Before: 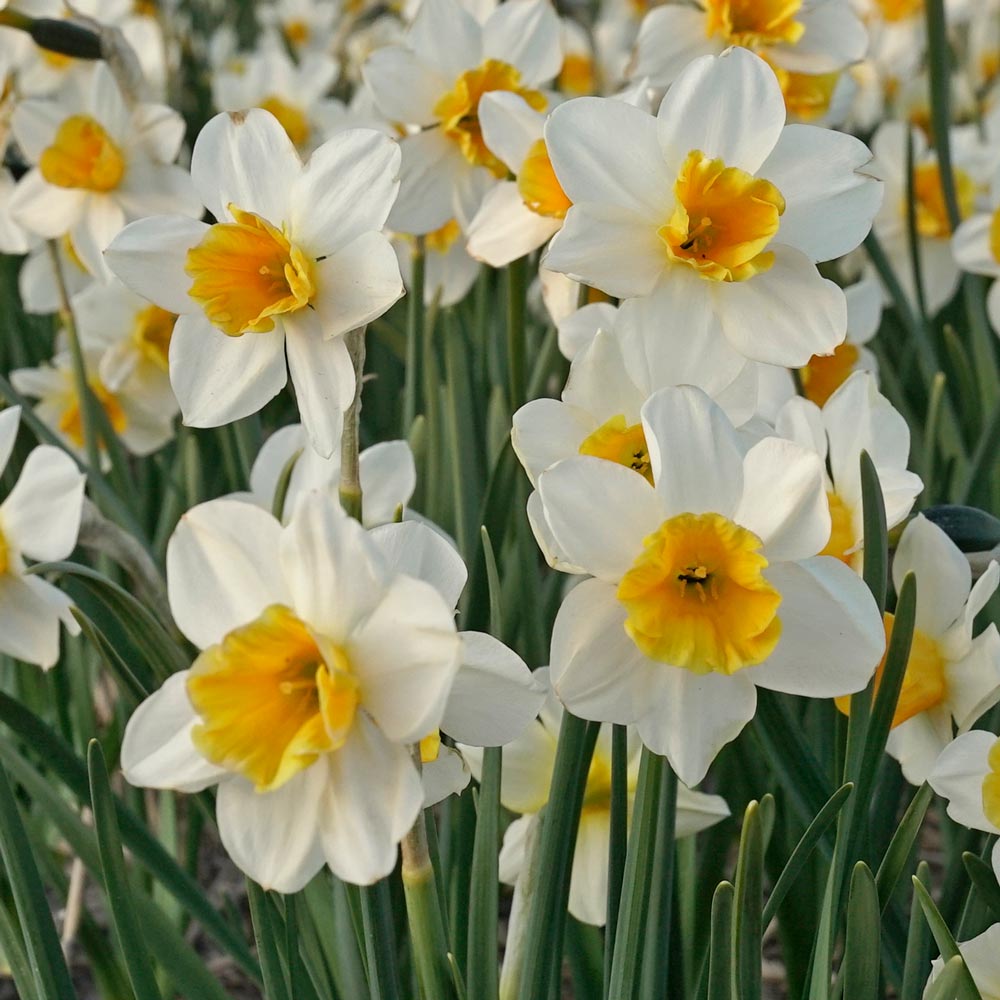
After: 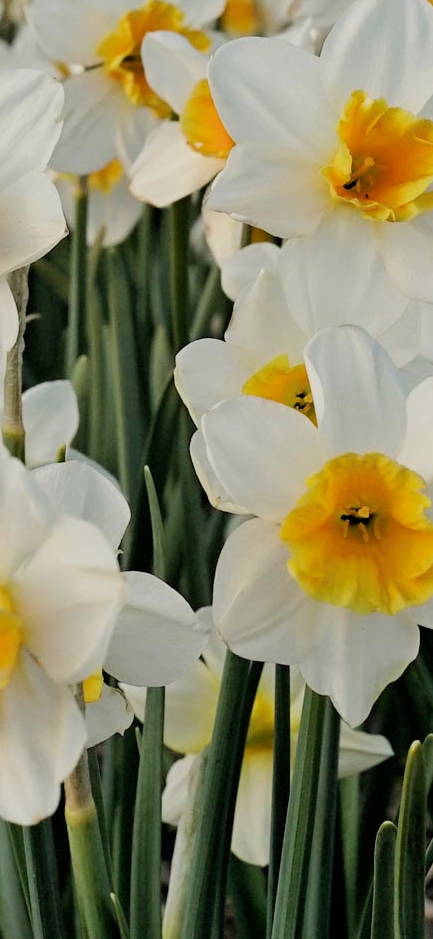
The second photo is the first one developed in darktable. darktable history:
filmic rgb: black relative exposure -5.13 EV, white relative exposure 3.98 EV, hardness 2.9, contrast 1.186
crop: left 33.701%, top 6.078%, right 22.959%
